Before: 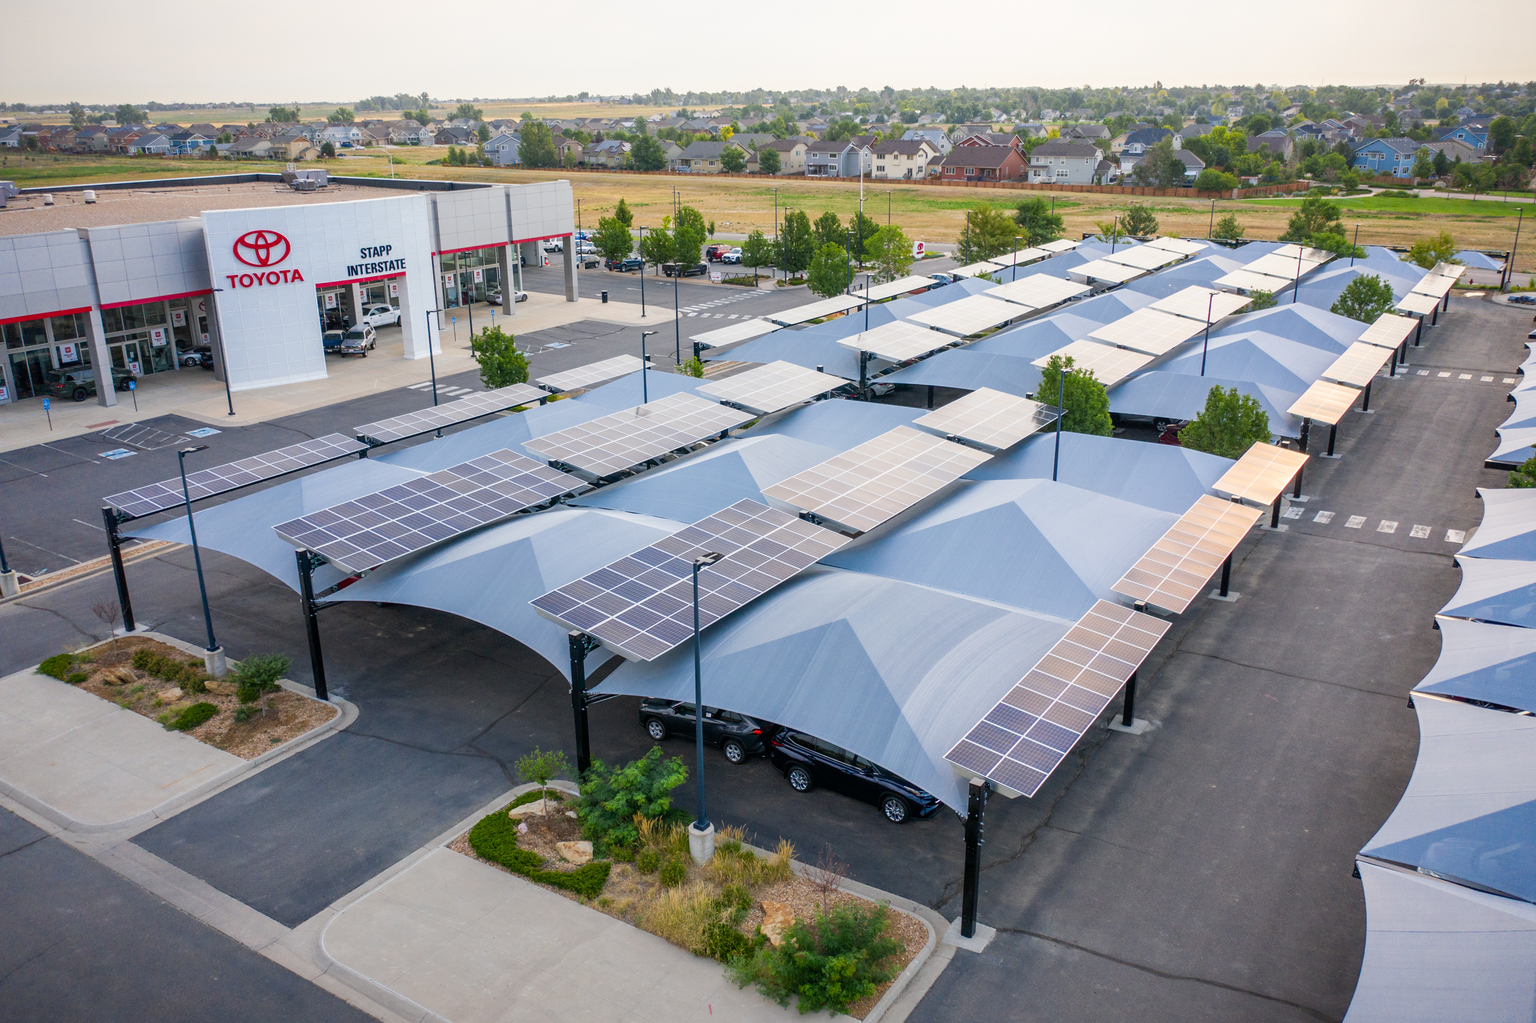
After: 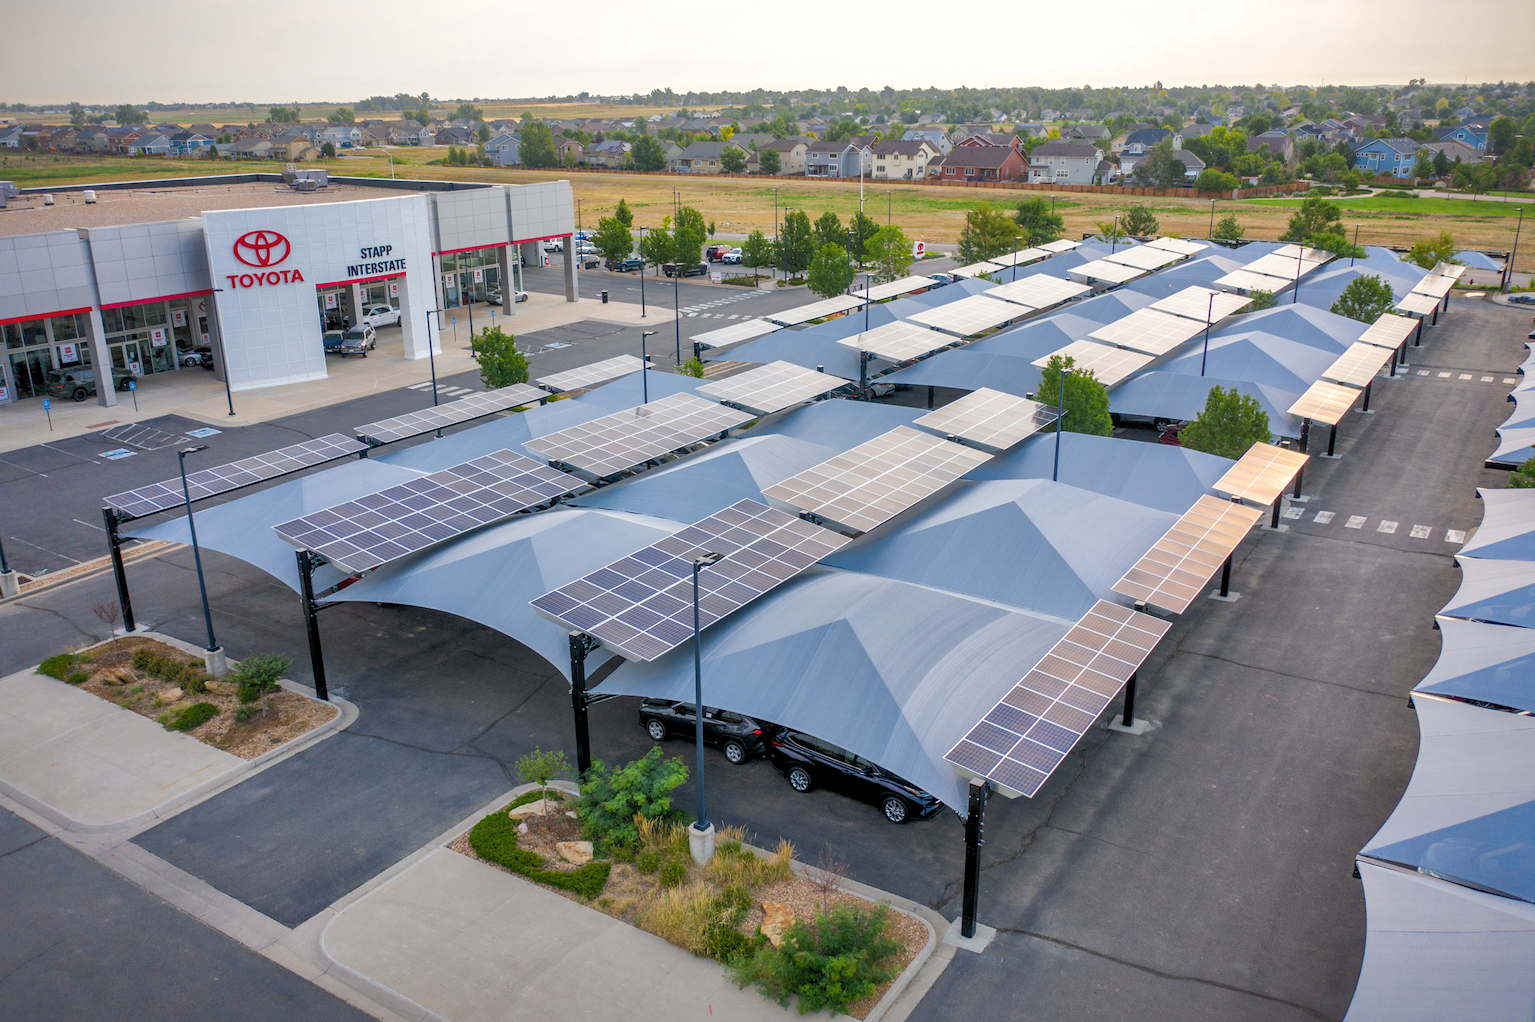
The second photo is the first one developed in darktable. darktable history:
shadows and highlights: shadows 60, highlights -60
levels: levels [0.031, 0.5, 0.969]
